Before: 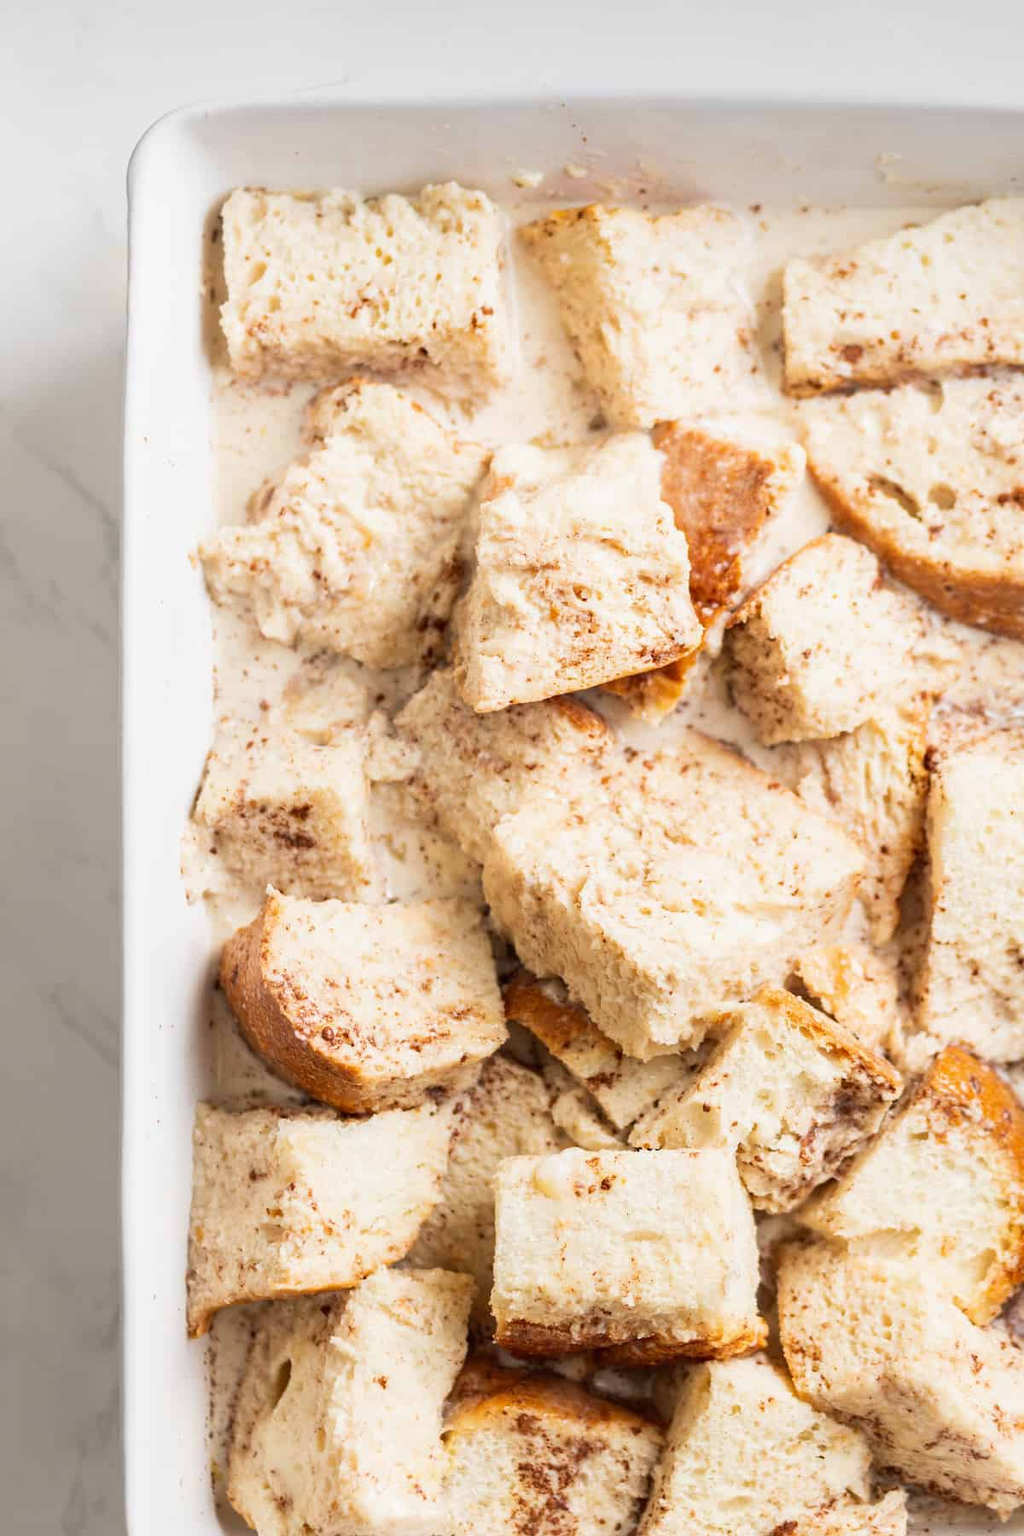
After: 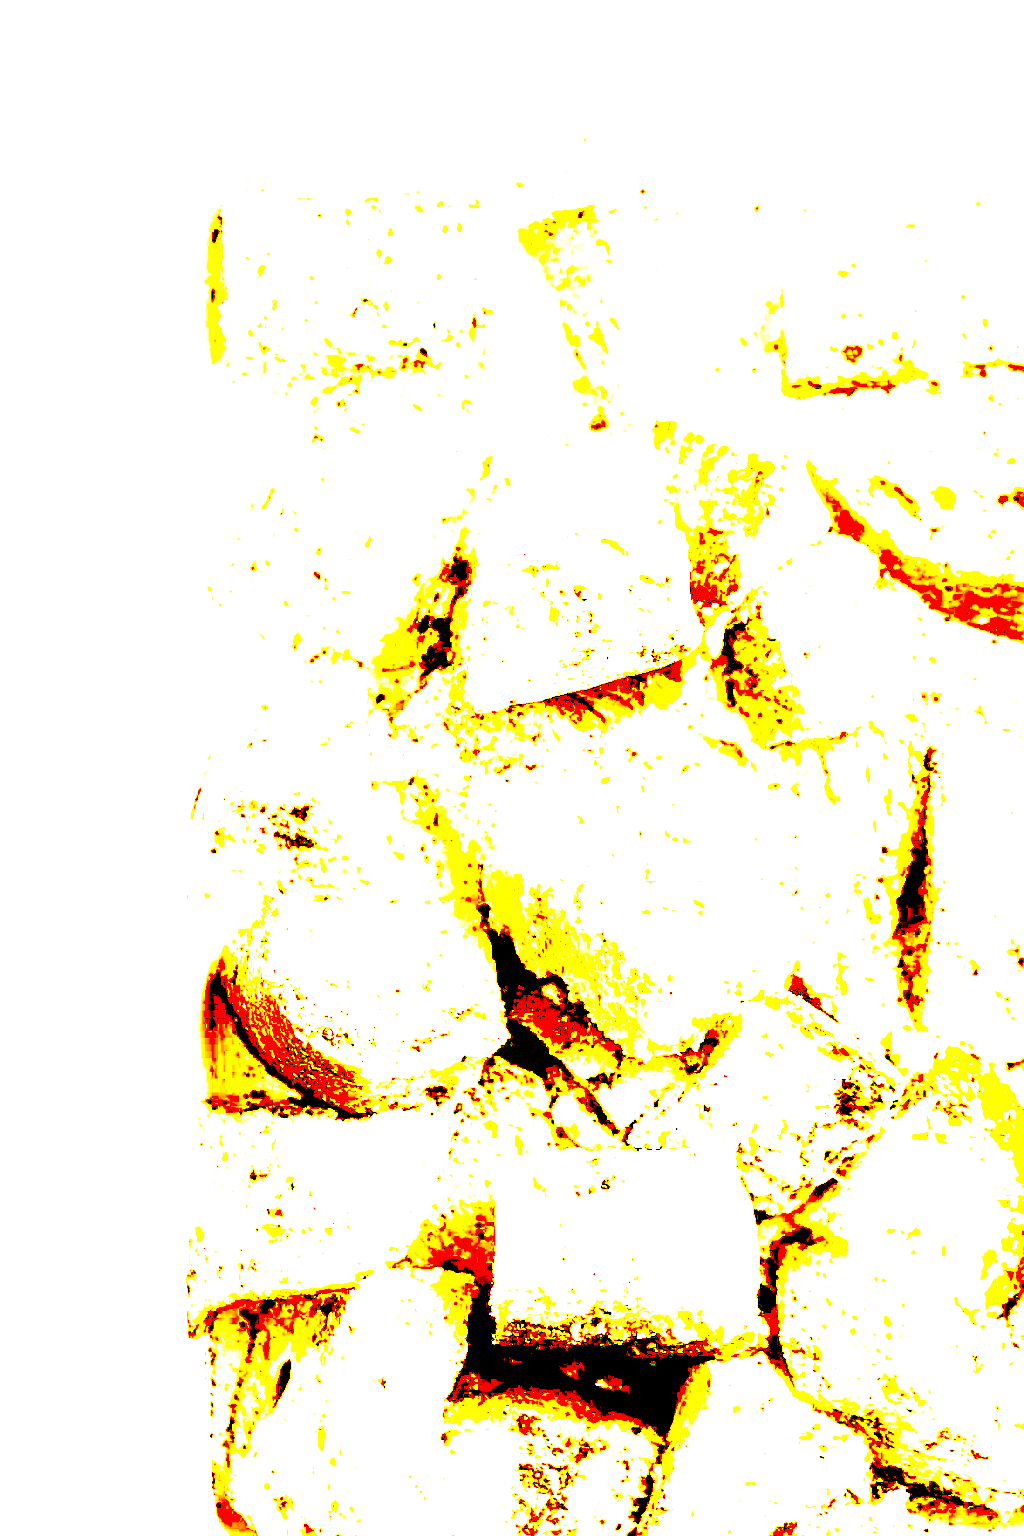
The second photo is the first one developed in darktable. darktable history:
exposure: black level correction 0.099, exposure 2.928 EV, compensate highlight preservation false
sharpen: radius 2.182, amount 0.389, threshold 0.002
